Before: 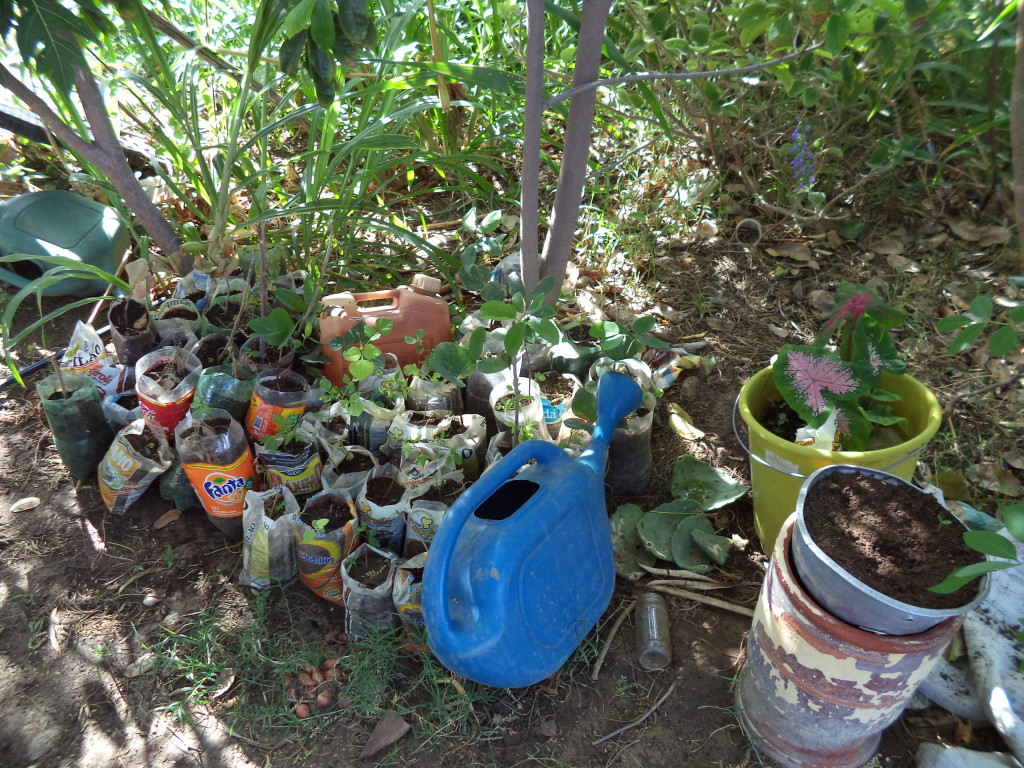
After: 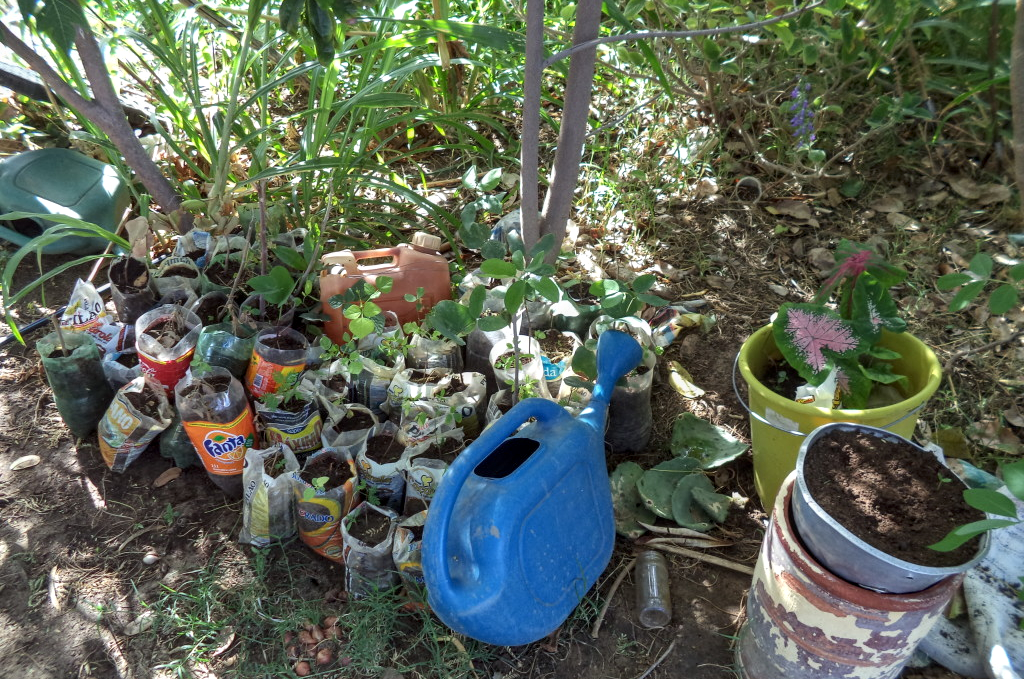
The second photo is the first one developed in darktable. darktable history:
exposure: compensate highlight preservation false
local contrast: on, module defaults
crop and rotate: top 5.559%, bottom 5.907%
